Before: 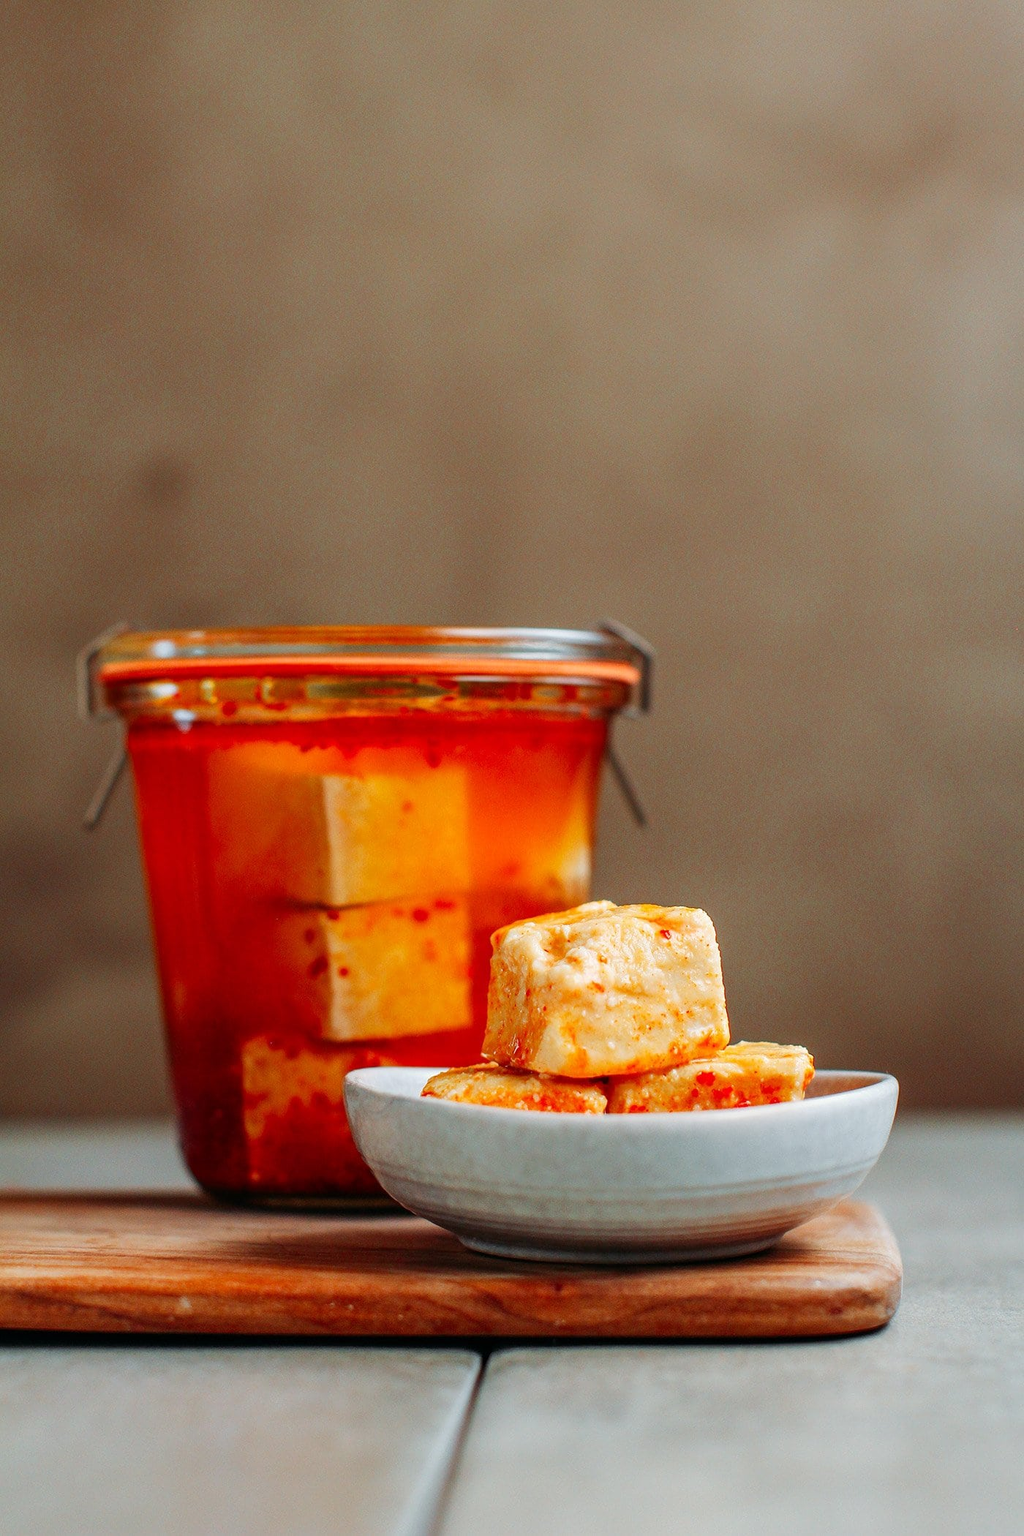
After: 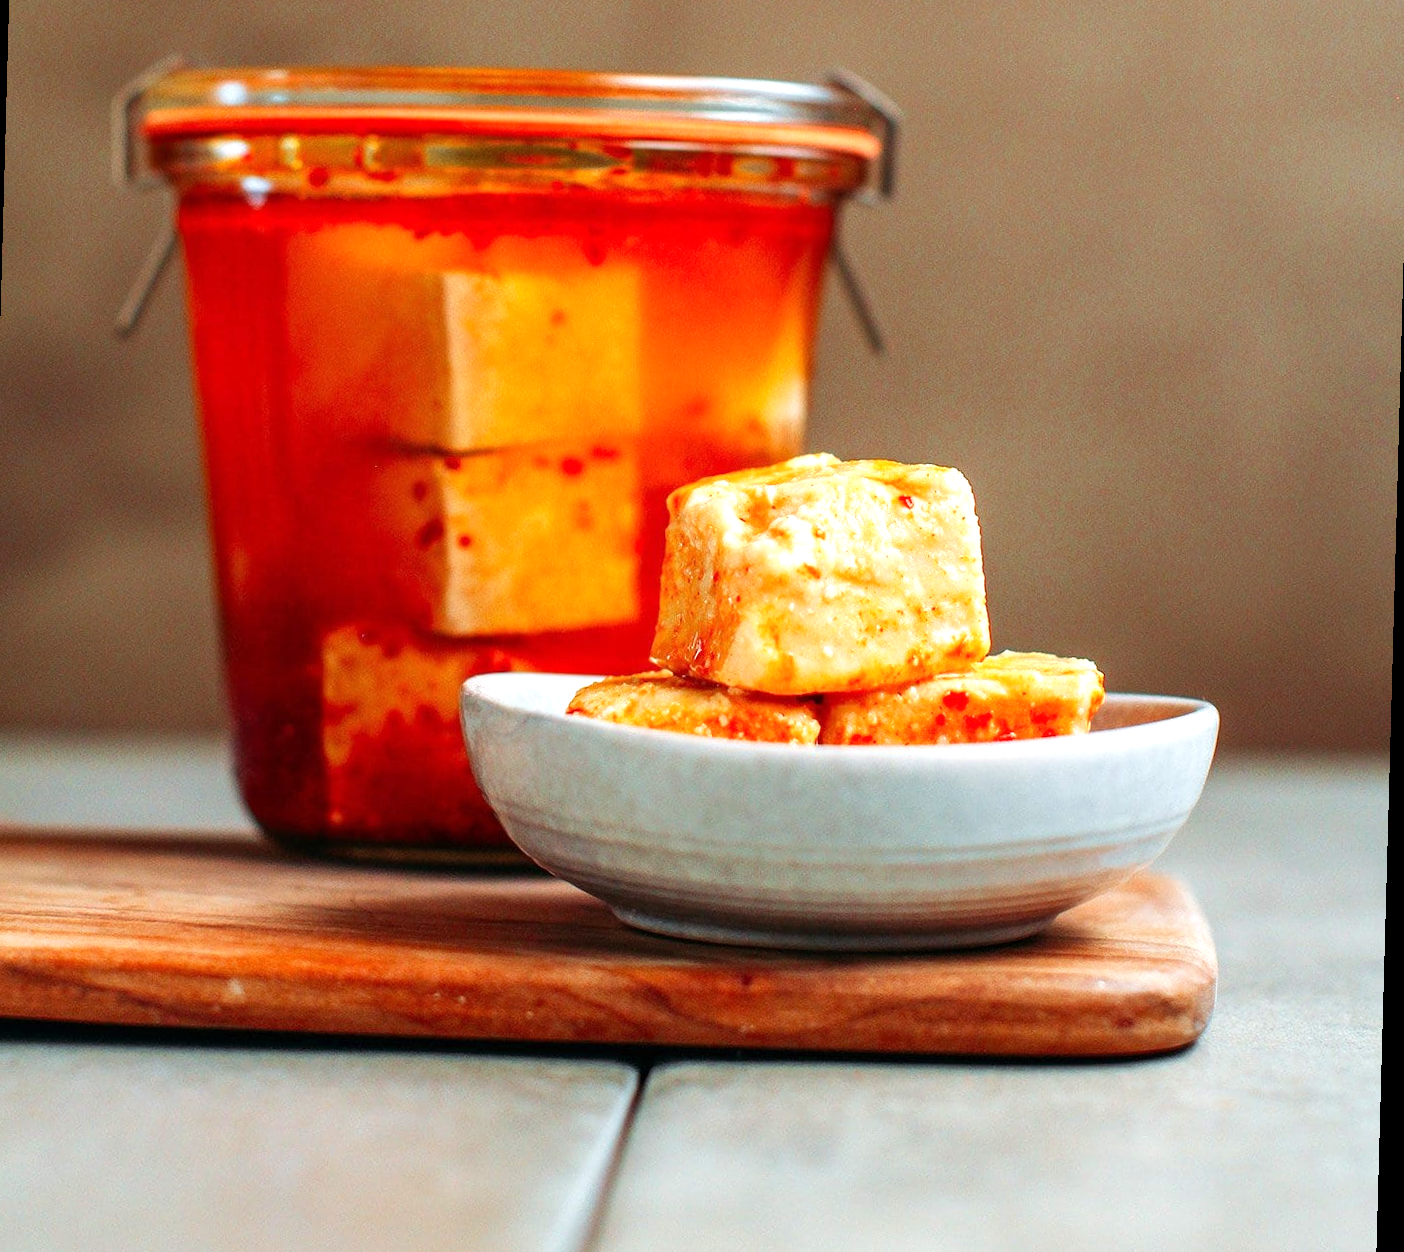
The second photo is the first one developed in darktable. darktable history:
crop and rotate: top 36.435%
rotate and perspective: rotation 1.57°, crop left 0.018, crop right 0.982, crop top 0.039, crop bottom 0.961
exposure: exposure 0.559 EV, compensate highlight preservation false
velvia: strength 15%
